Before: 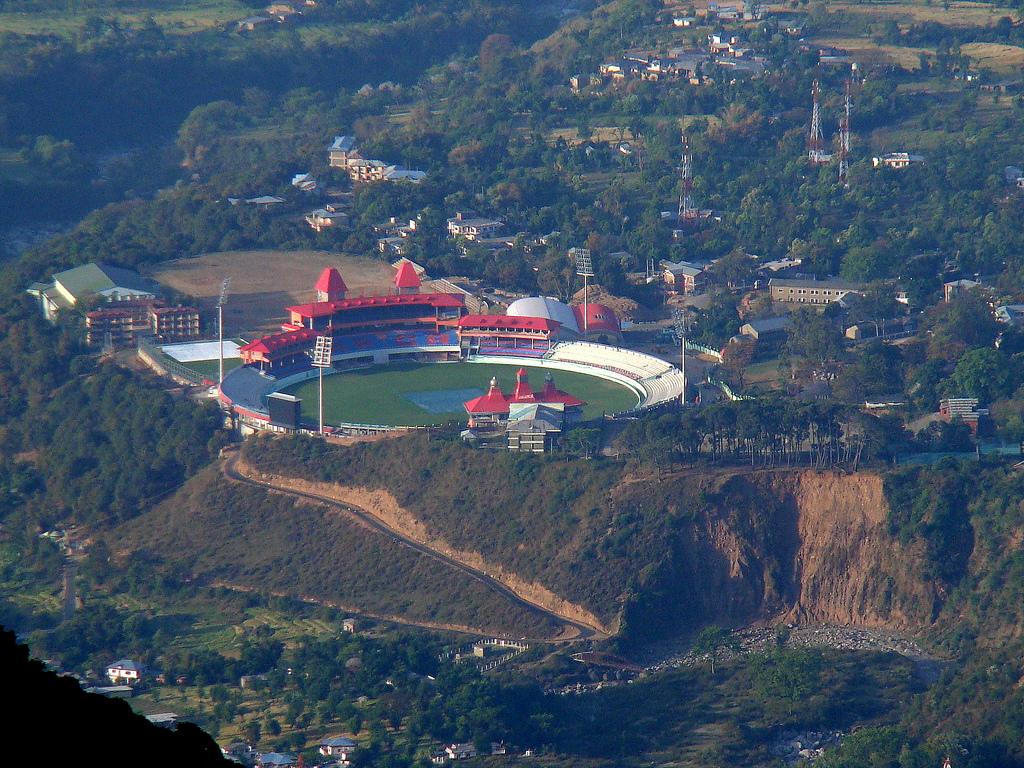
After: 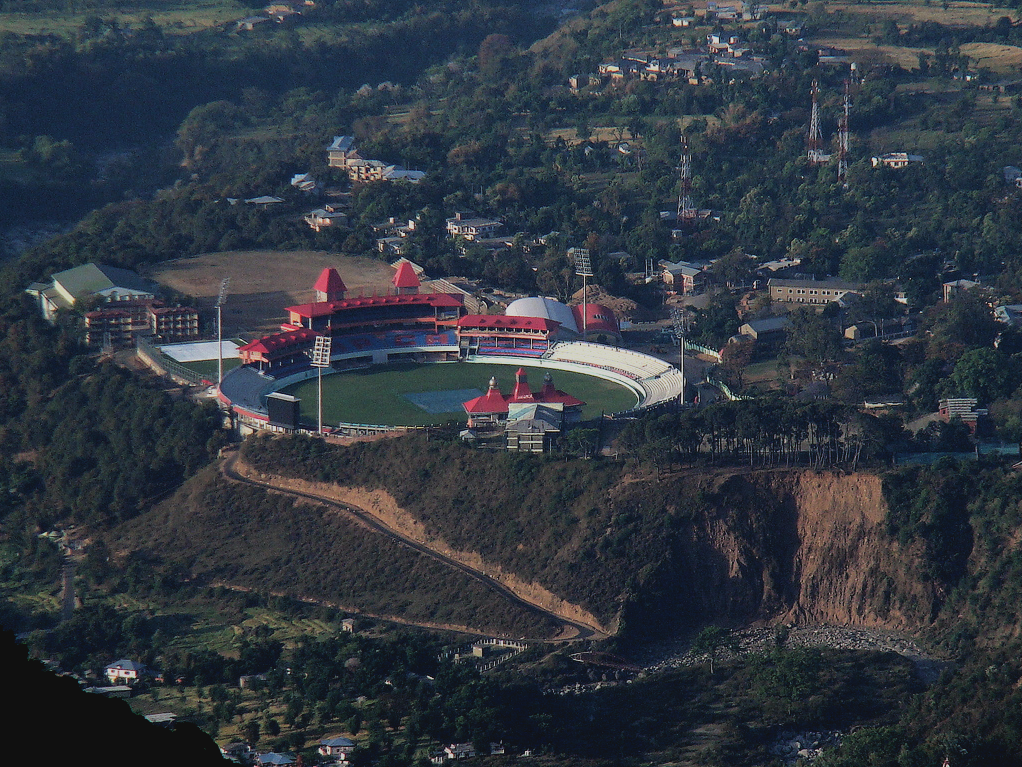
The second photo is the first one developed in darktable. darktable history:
tone curve: curves: ch0 [(0, 0.046) (0.04, 0.074) (0.883, 0.858) (1, 1)]; ch1 [(0, 0) (0.146, 0.159) (0.338, 0.365) (0.417, 0.455) (0.489, 0.486) (0.504, 0.502) (0.529, 0.537) (0.563, 0.567) (1, 1)]; ch2 [(0, 0) (0.307, 0.298) (0.388, 0.375) (0.443, 0.456) (0.485, 0.492) (0.544, 0.525) (1, 1)], preserve colors none
crop and rotate: left 0.135%, bottom 0.007%
tone equalizer: -8 EV 0.233 EV, -7 EV 0.43 EV, -6 EV 0.431 EV, -5 EV 0.217 EV, -3 EV -0.28 EV, -2 EV -0.432 EV, -1 EV -0.395 EV, +0 EV -0.263 EV, smoothing diameter 24.96%, edges refinement/feathering 11.28, preserve details guided filter
filmic rgb: black relative exposure -5.06 EV, white relative exposure 3.98 EV, hardness 2.88, contrast 1.299, highlights saturation mix -30.88%
